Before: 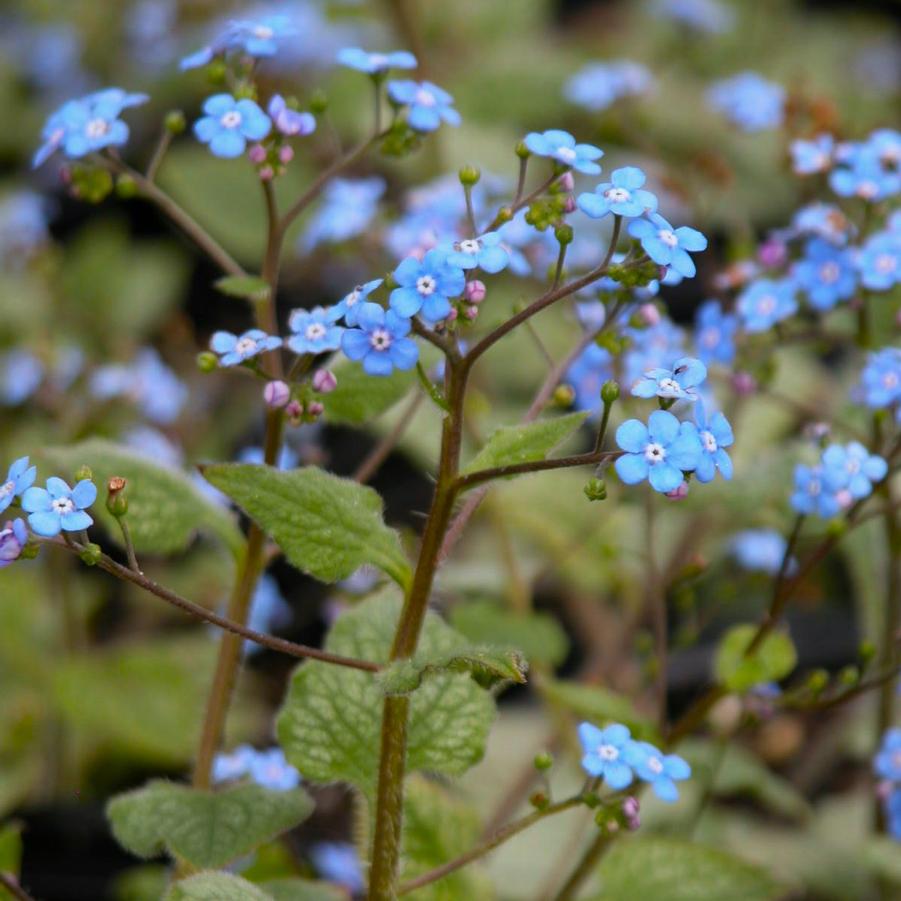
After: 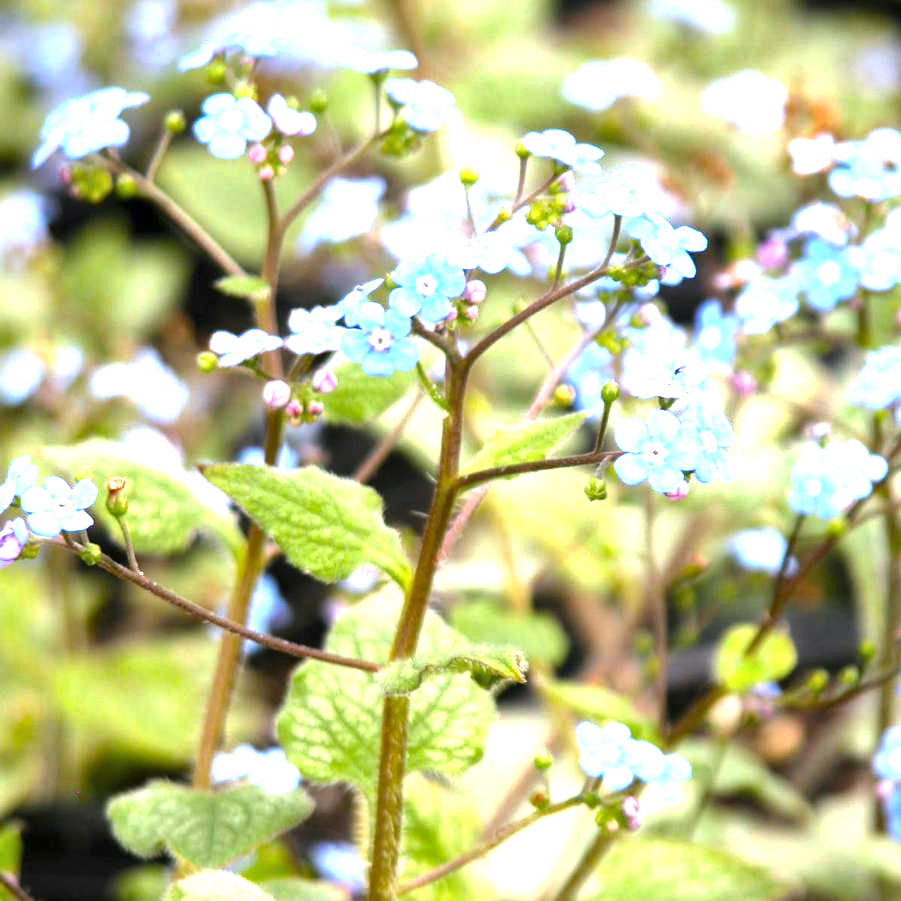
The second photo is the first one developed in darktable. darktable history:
exposure: black level correction 0, exposure 1.751 EV, compensate highlight preservation false
tone equalizer: -8 EV -0.41 EV, -7 EV -0.423 EV, -6 EV -0.359 EV, -5 EV -0.193 EV, -3 EV 0.193 EV, -2 EV 0.316 EV, -1 EV 0.363 EV, +0 EV 0.393 EV, smoothing diameter 2.15%, edges refinement/feathering 15.89, mask exposure compensation -1.57 EV, filter diffusion 5
local contrast: mode bilateral grid, contrast 19, coarseness 51, detail 132%, midtone range 0.2
